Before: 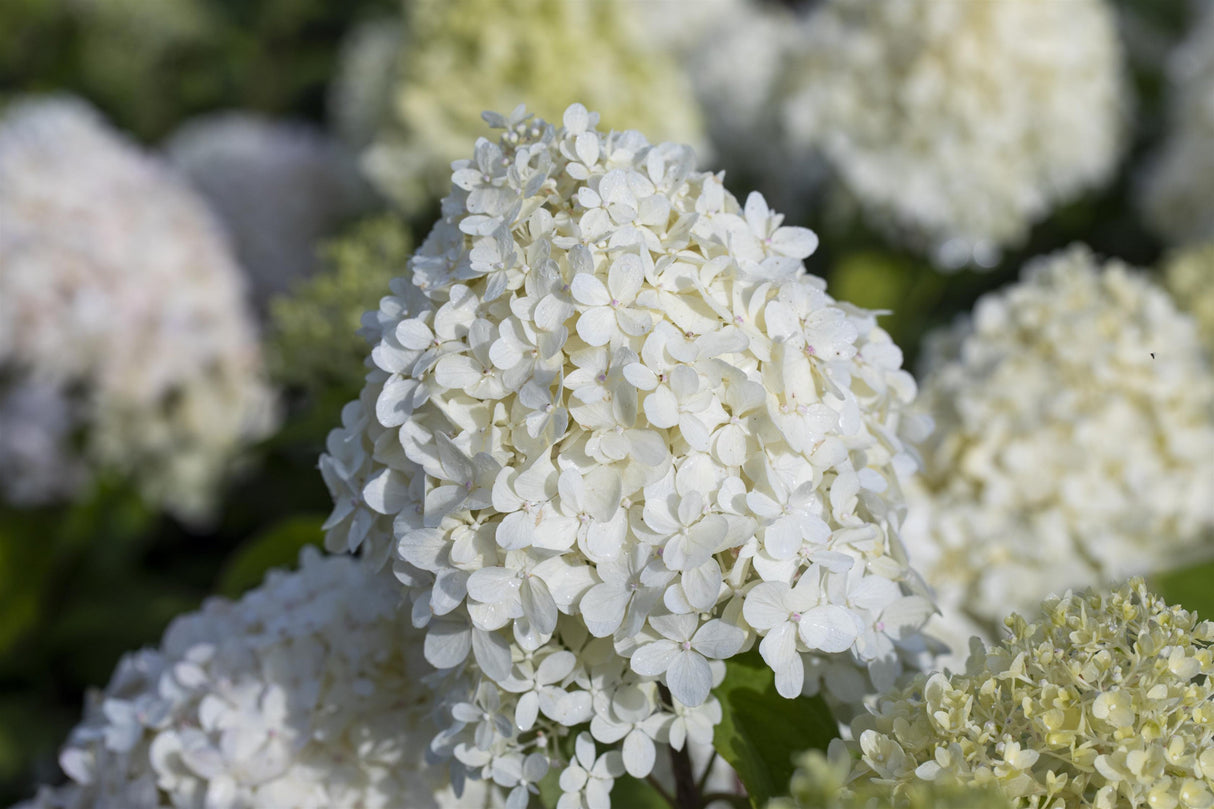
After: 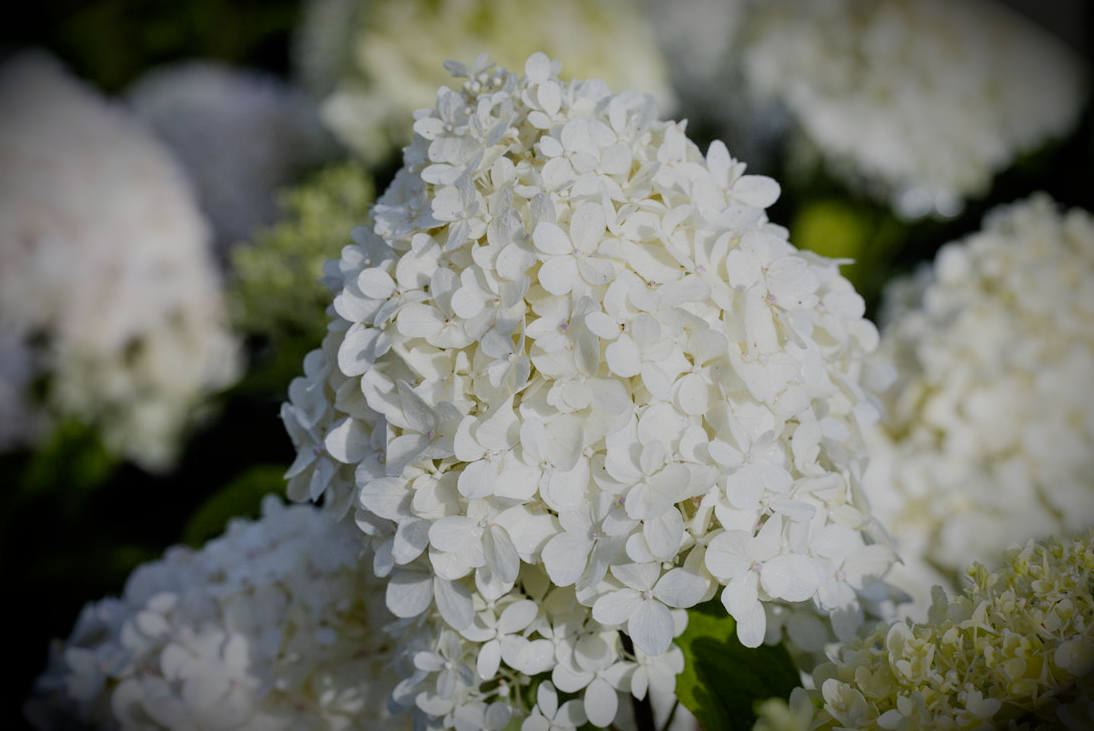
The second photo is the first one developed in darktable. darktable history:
crop: left 3.172%, top 6.392%, right 6.673%, bottom 3.176%
filmic rgb: black relative exposure -6.12 EV, white relative exposure 6.94 EV, hardness 2.24, add noise in highlights 0.002, preserve chrominance no, color science v3 (2019), use custom middle-gray values true, iterations of high-quality reconstruction 0, contrast in highlights soft
vignetting: brightness -0.981, saturation 0.488, automatic ratio true
